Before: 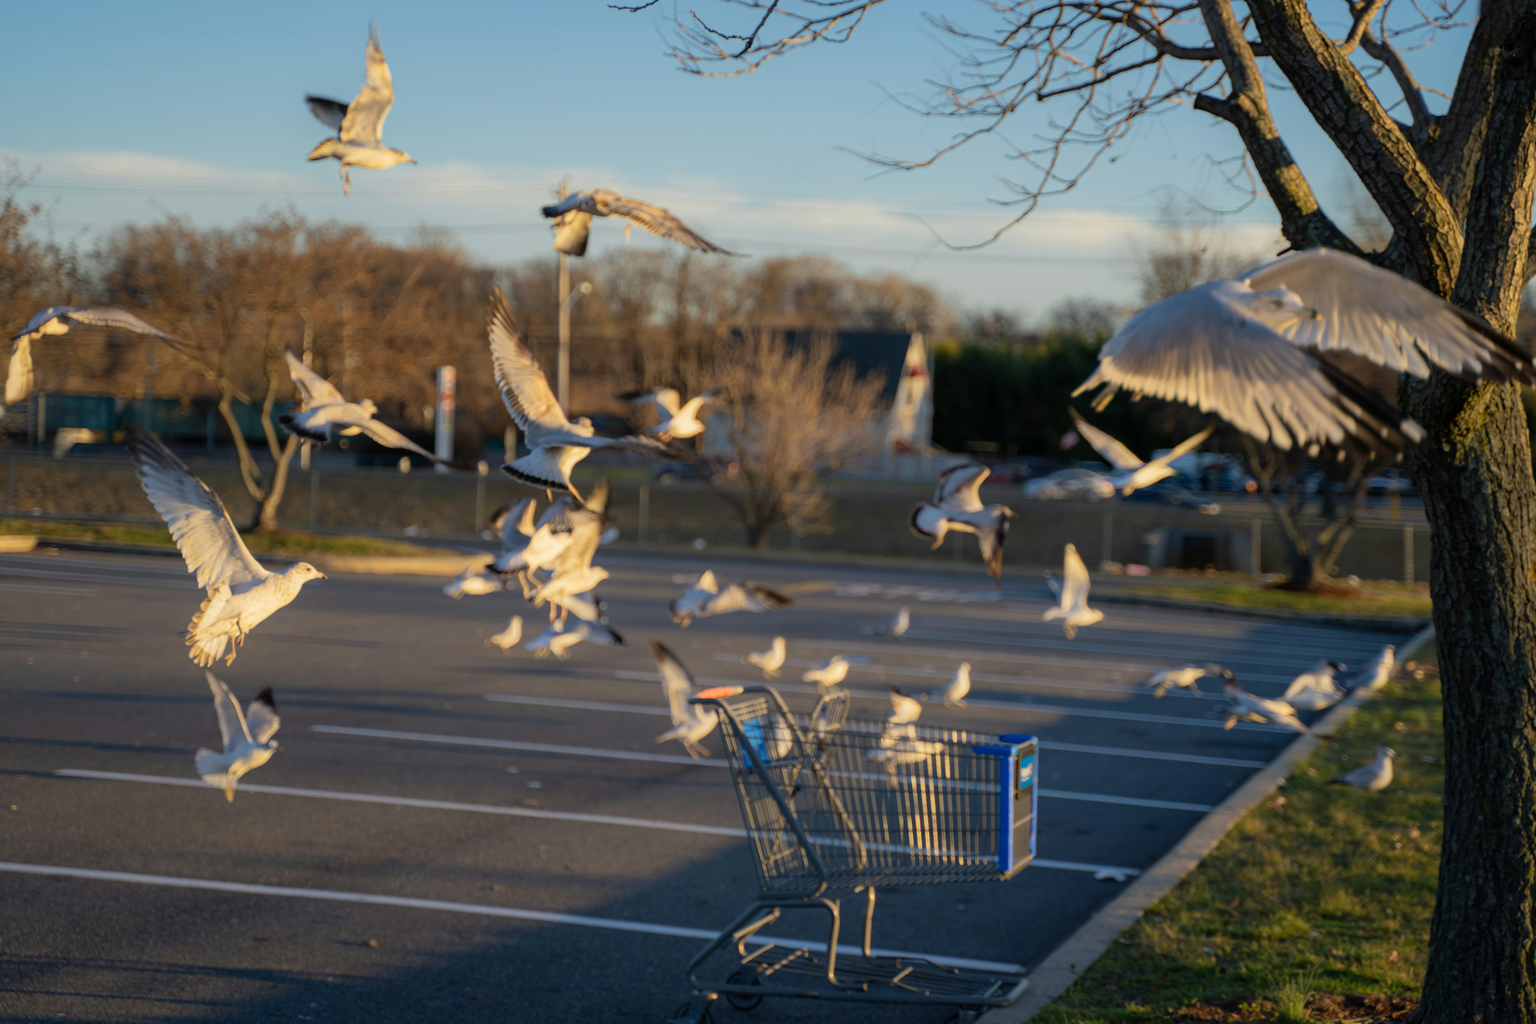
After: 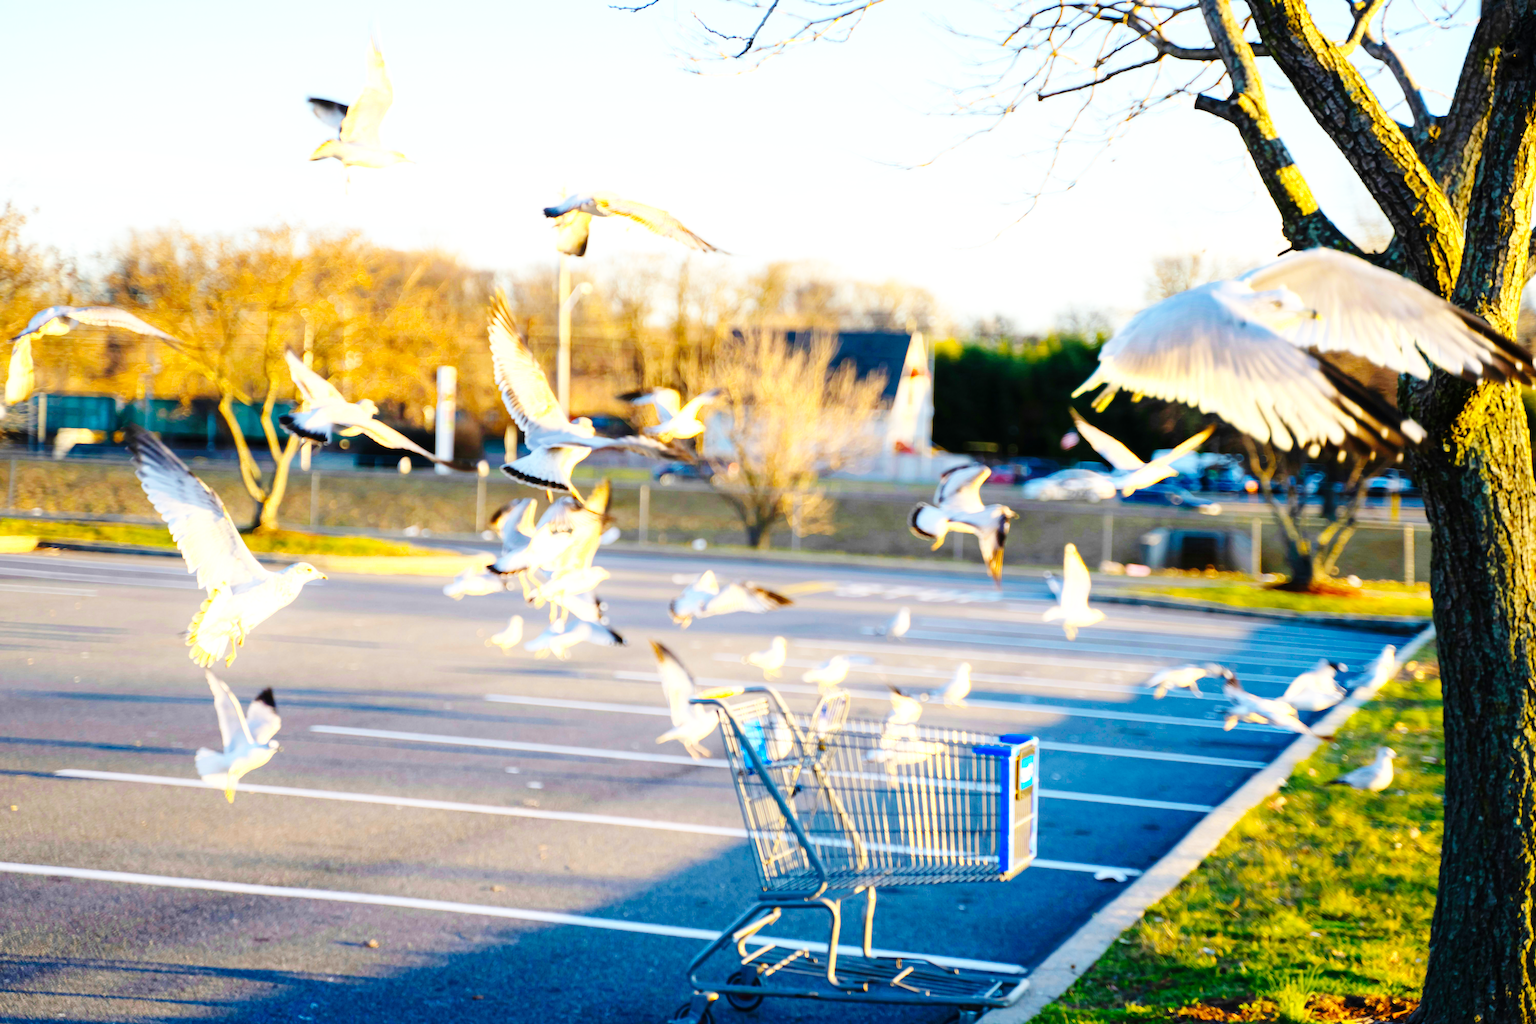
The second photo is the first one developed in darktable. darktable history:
base curve: curves: ch0 [(0, 0) (0, 0) (0.002, 0.001) (0.008, 0.003) (0.019, 0.011) (0.037, 0.037) (0.064, 0.11) (0.102, 0.232) (0.152, 0.379) (0.216, 0.524) (0.296, 0.665) (0.394, 0.789) (0.512, 0.881) (0.651, 0.945) (0.813, 0.986) (1, 1)], preserve colors none
color balance rgb: perceptual saturation grading › global saturation 29.554%, global vibrance 9.55%
exposure: black level correction 0, exposure 1.444 EV, compensate highlight preservation false
